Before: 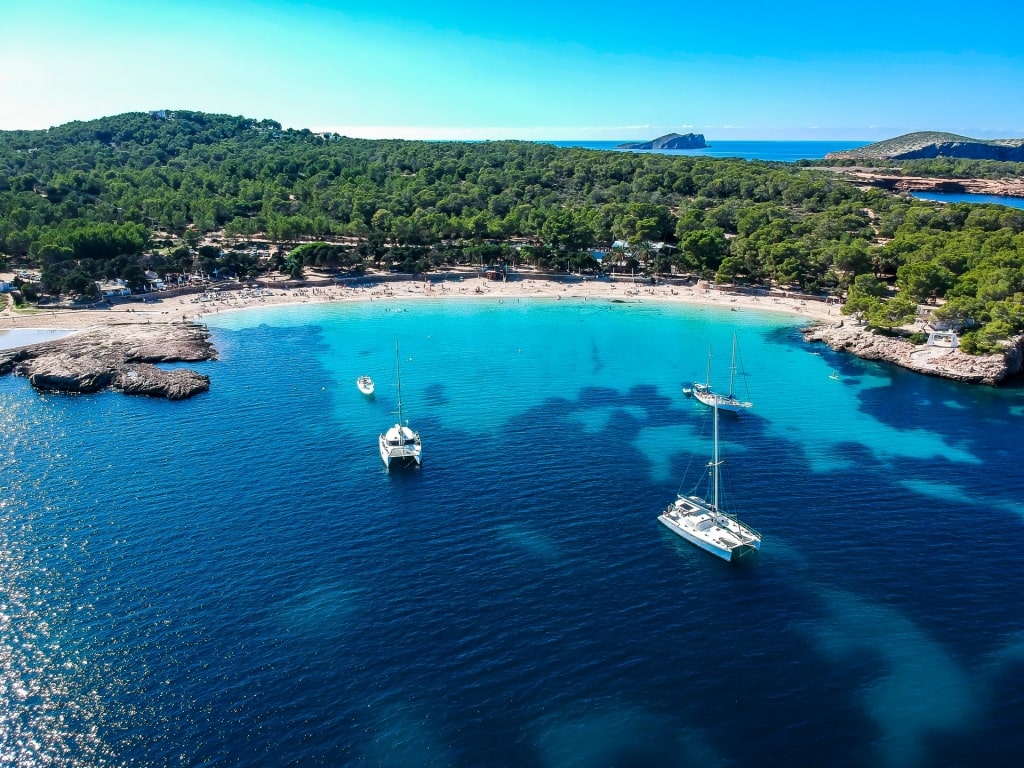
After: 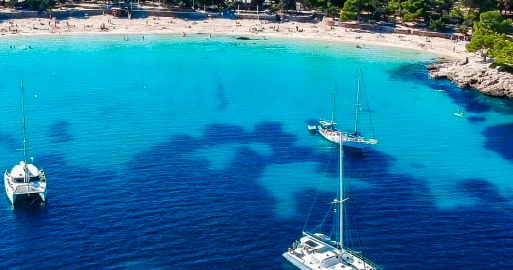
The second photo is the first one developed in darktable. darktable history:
color balance rgb: perceptual saturation grading › global saturation 45.999%, perceptual saturation grading › highlights -50.305%, perceptual saturation grading › shadows 30.211%, global vibrance 10.992%
crop: left 36.699%, top 34.337%, right 13.166%, bottom 30.47%
